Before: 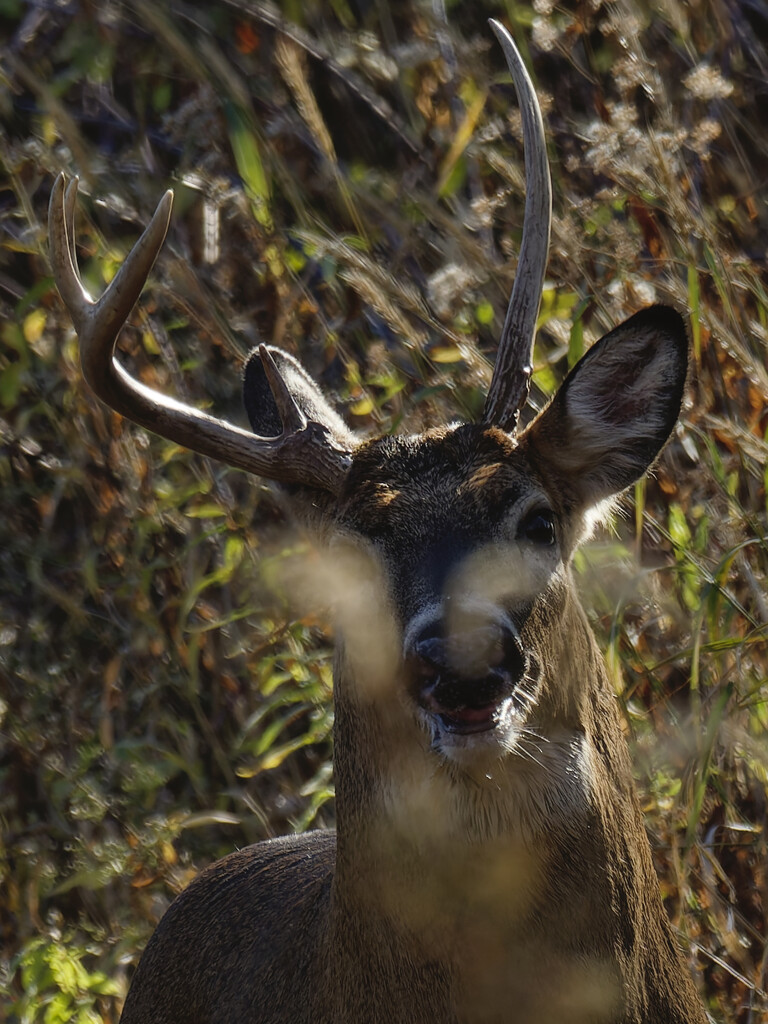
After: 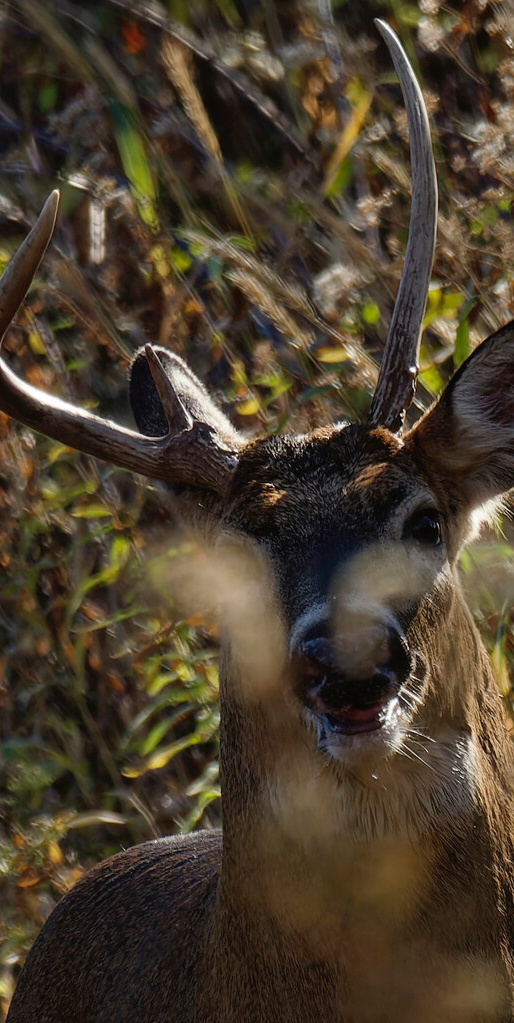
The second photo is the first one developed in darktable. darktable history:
crop and rotate: left 14.881%, right 18.107%
